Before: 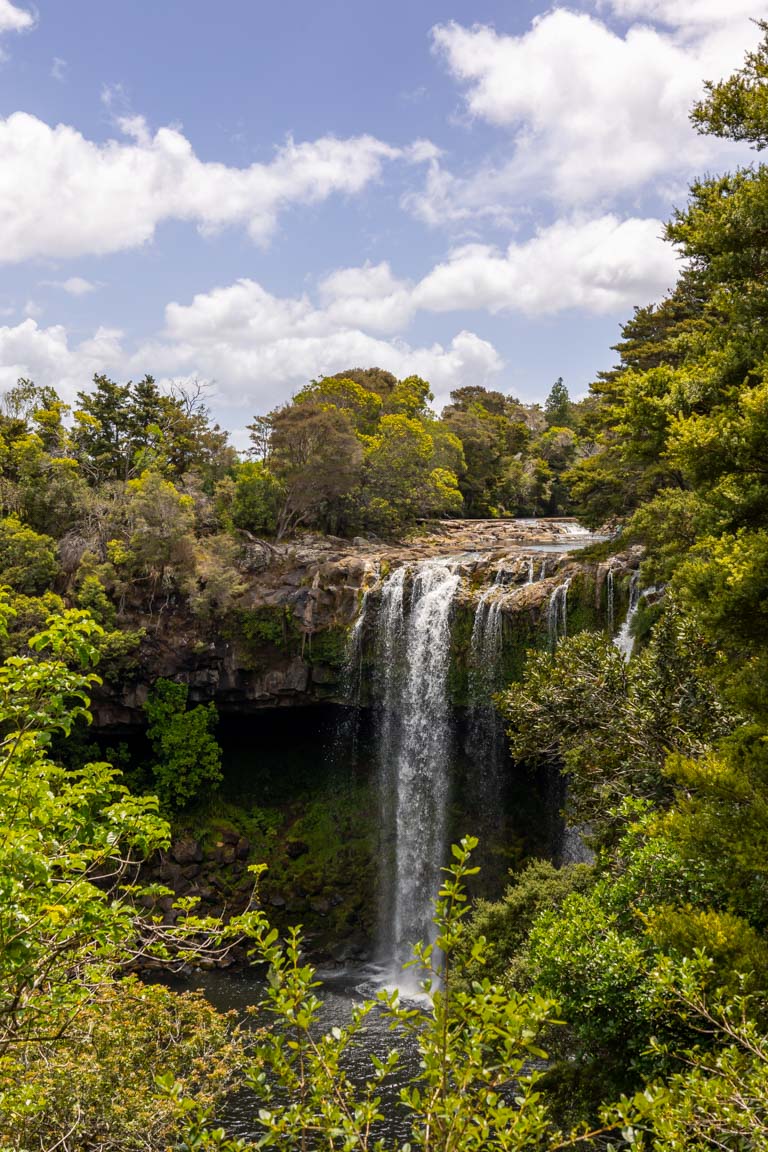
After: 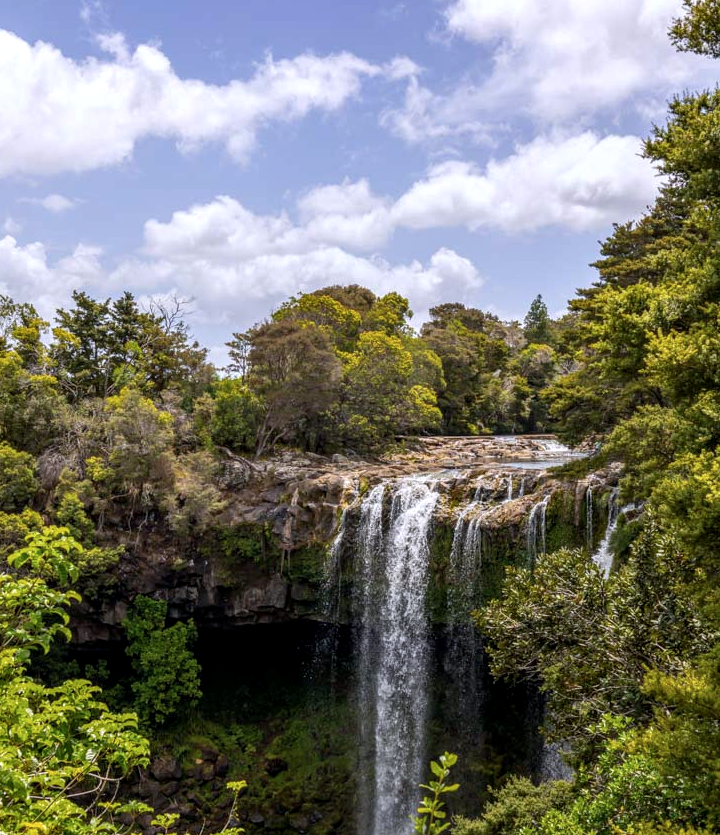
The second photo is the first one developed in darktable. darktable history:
crop: left 2.737%, top 7.287%, right 3.421%, bottom 20.179%
local contrast: on, module defaults
color calibration: illuminant as shot in camera, x 0.358, y 0.373, temperature 4628.91 K
